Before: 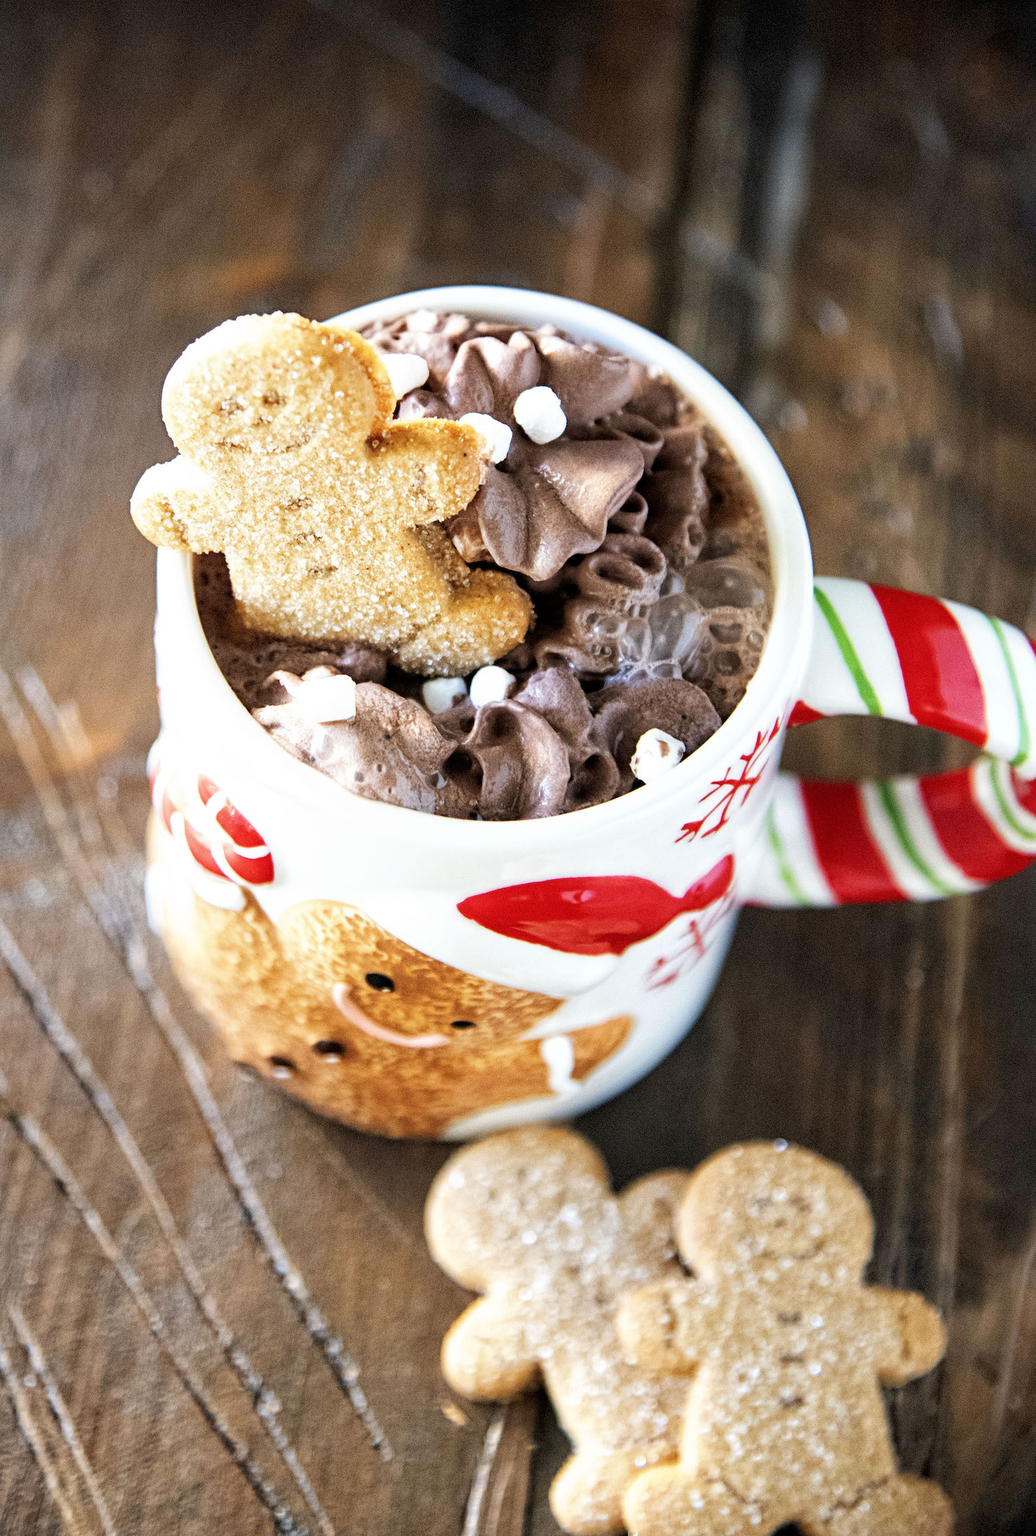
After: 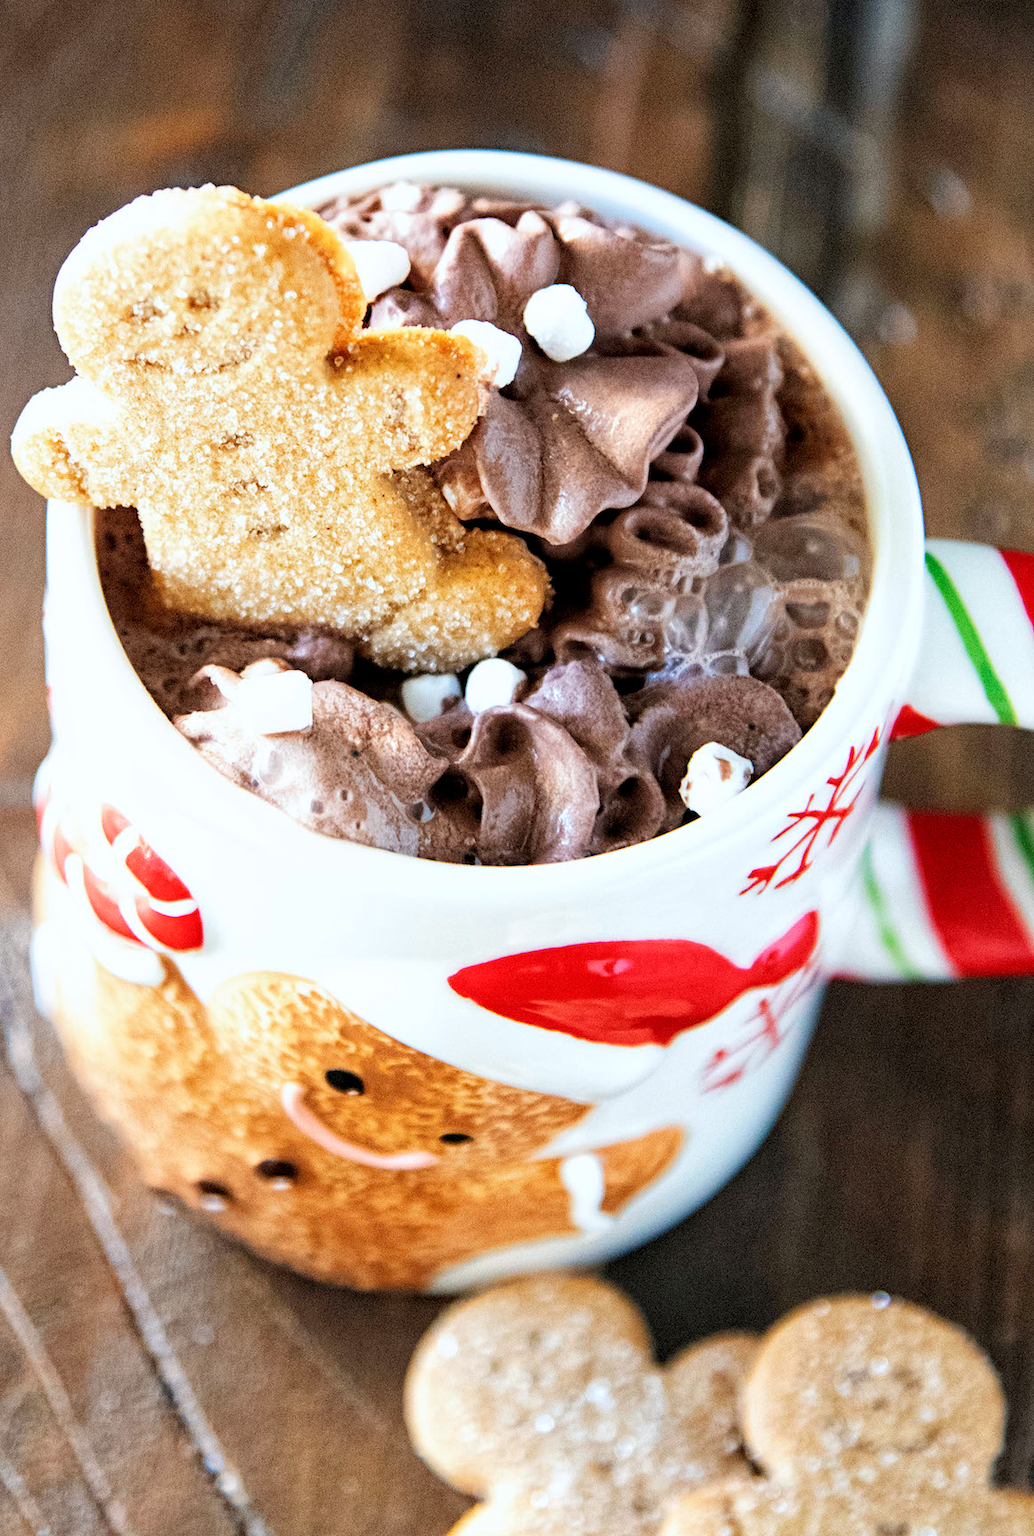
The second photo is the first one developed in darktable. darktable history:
crop and rotate: left 11.831%, top 11.346%, right 13.429%, bottom 13.899%
white balance: red 0.982, blue 1.018
